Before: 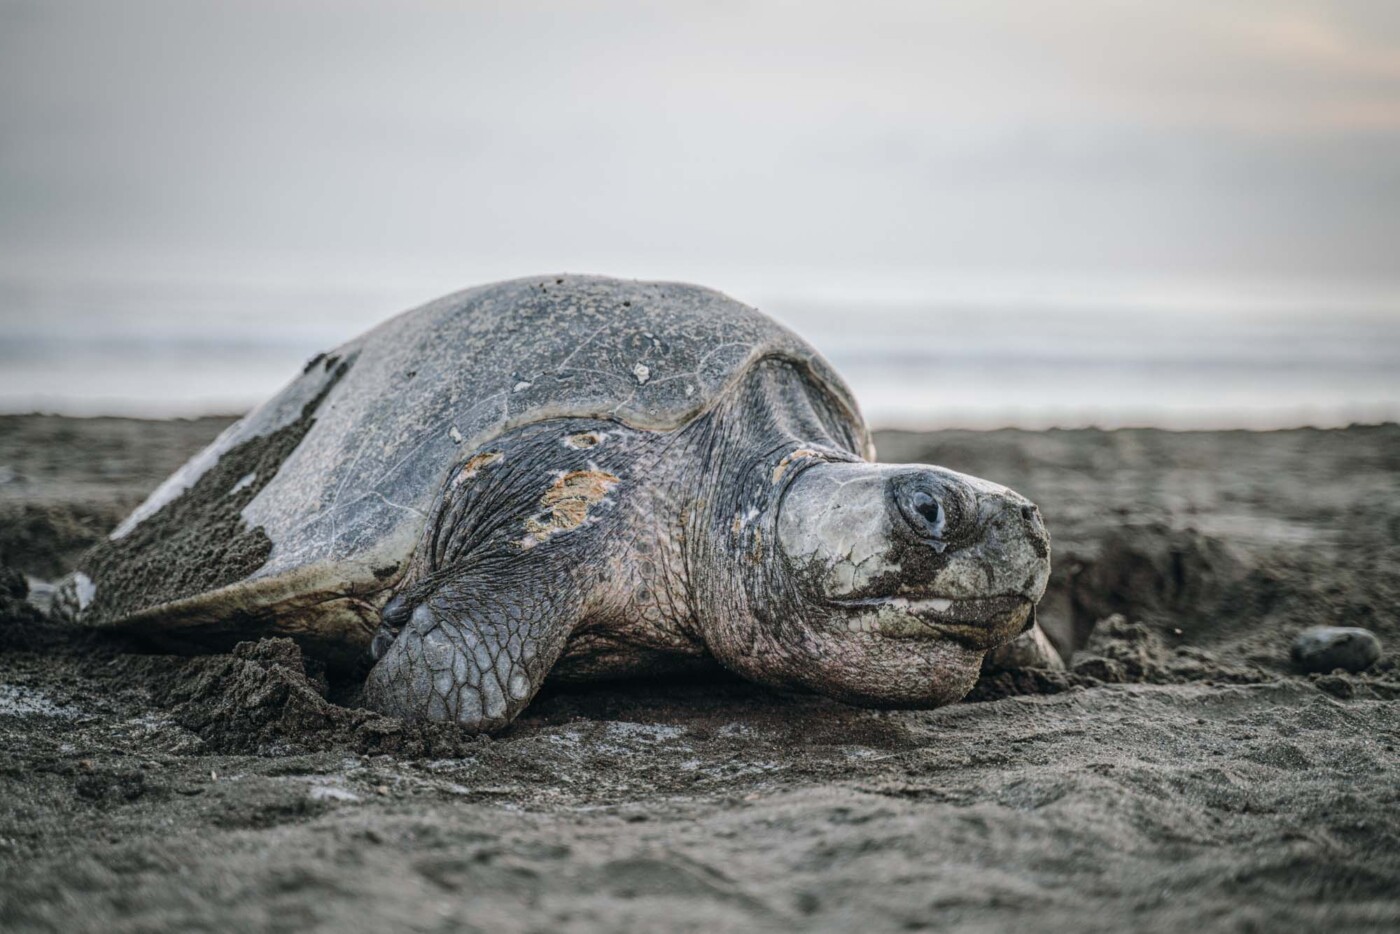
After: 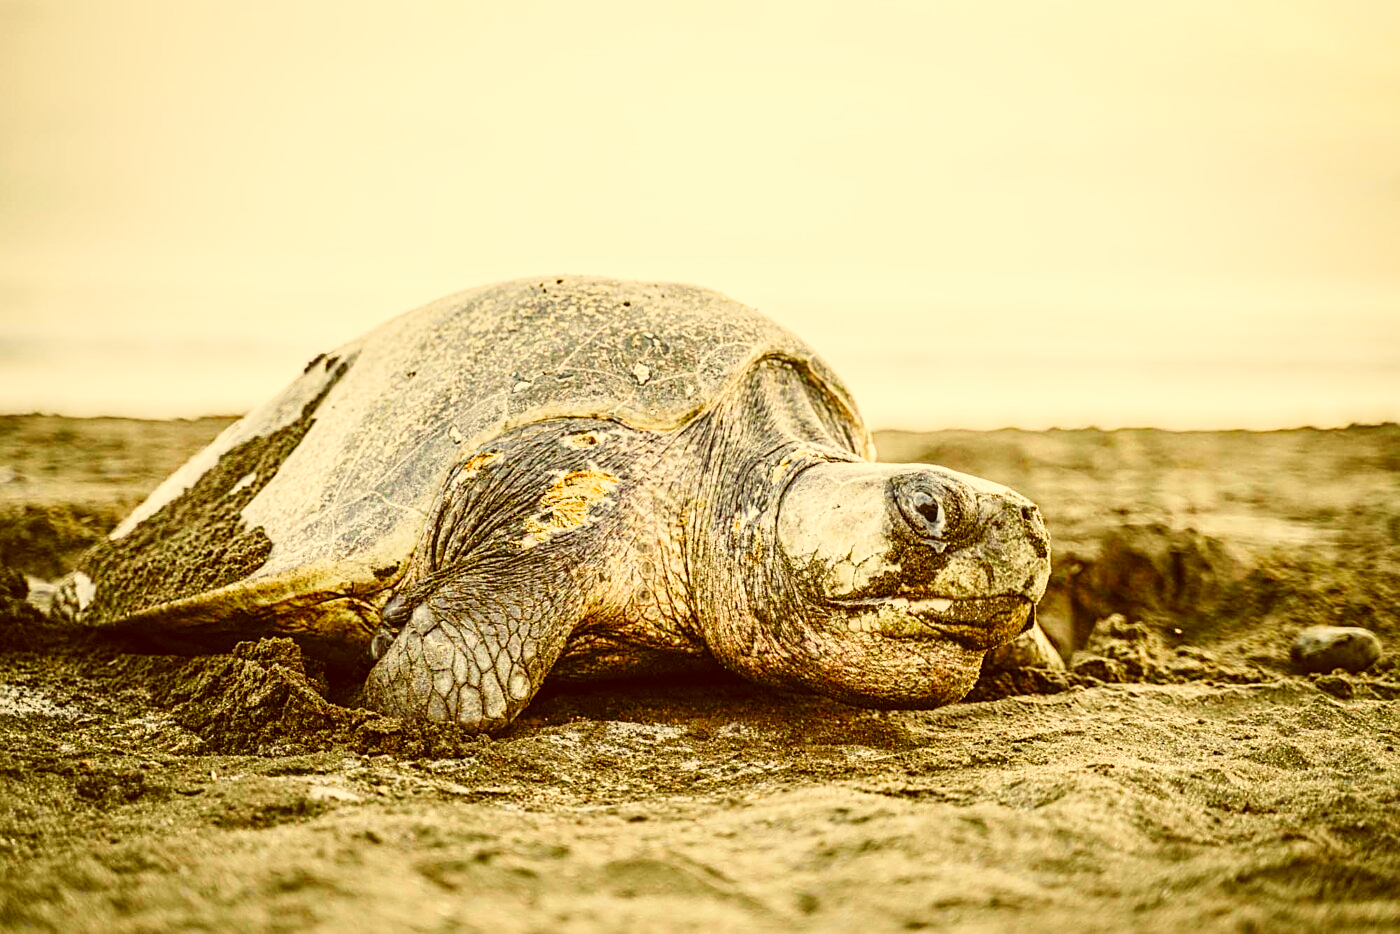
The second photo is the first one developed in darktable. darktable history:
color balance rgb: shadows lift › chroma 3.307%, shadows lift › hue 243.6°, power › chroma 2.522%, power › hue 70.08°, highlights gain › chroma 2.021%, highlights gain › hue 73.66°, perceptual saturation grading › global saturation 25.766%, perceptual saturation grading › highlights -28.732%, perceptual saturation grading › shadows 33.456%, perceptual brilliance grading › global brilliance 2.976%, perceptual brilliance grading › highlights -2.319%, perceptual brilliance grading › shadows 2.964%, global vibrance 20%
sharpen: on, module defaults
base curve: curves: ch0 [(0, 0) (0.018, 0.026) (0.143, 0.37) (0.33, 0.731) (0.458, 0.853) (0.735, 0.965) (0.905, 0.986) (1, 1)], preserve colors none
color correction: highlights a* 1, highlights b* 23.8, shadows a* 15.89, shadows b* 24.1
